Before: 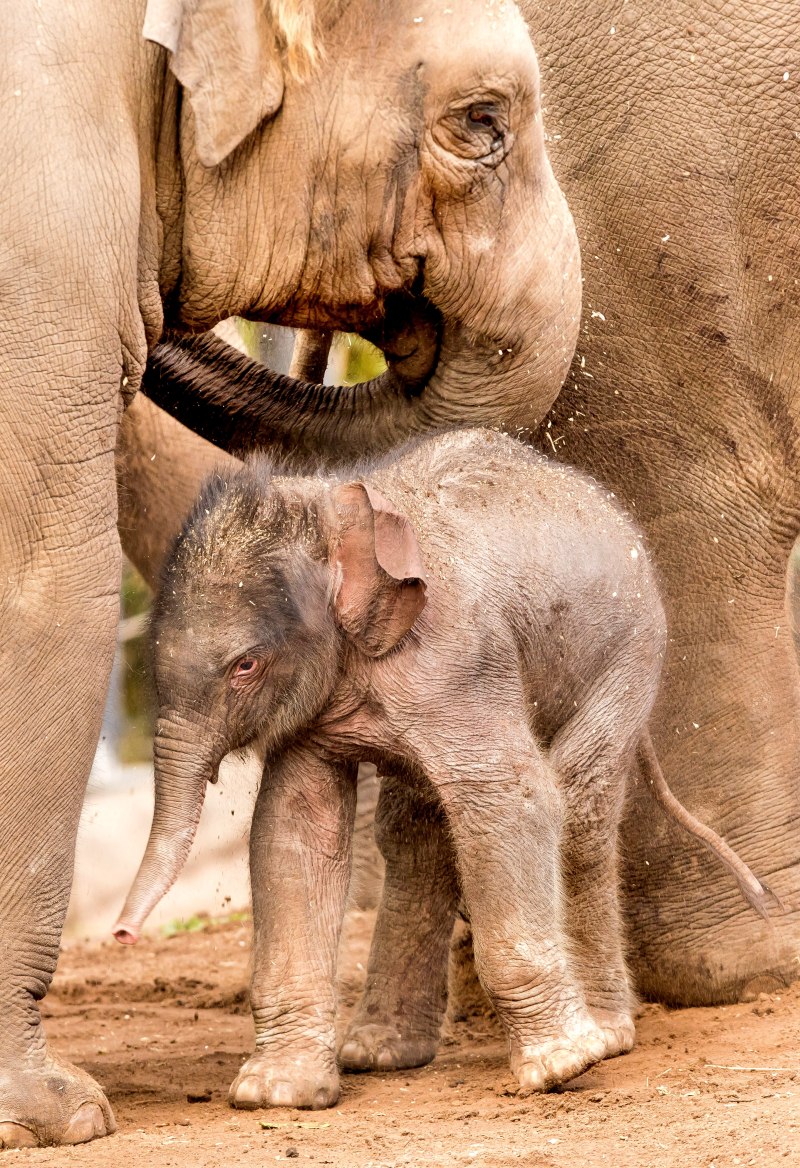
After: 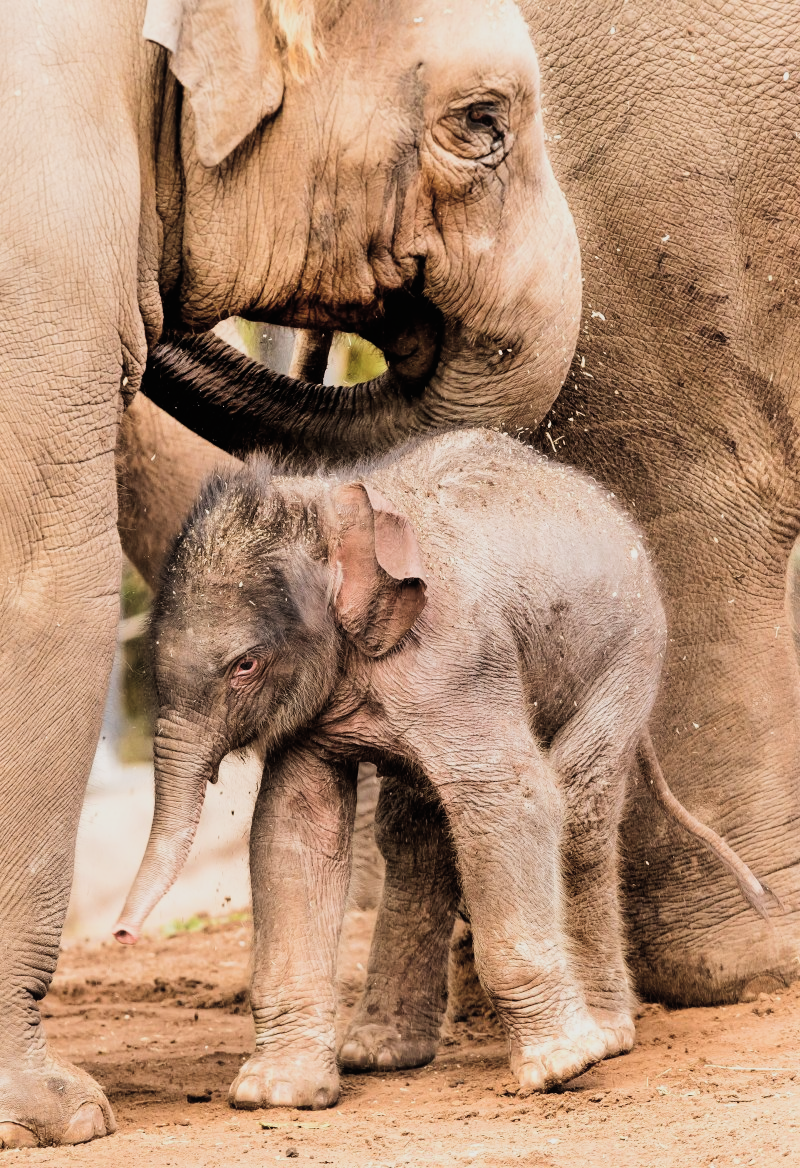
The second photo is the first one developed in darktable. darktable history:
exposure: black level correction -0.015, exposure -0.125 EV, compensate highlight preservation false
contrast equalizer: octaves 7, y [[0.6 ×6], [0.55 ×6], [0 ×6], [0 ×6], [0 ×6]], mix -0.2
filmic rgb: black relative exposure -5 EV, white relative exposure 3.5 EV, hardness 3.19, contrast 1.5, highlights saturation mix -50%
